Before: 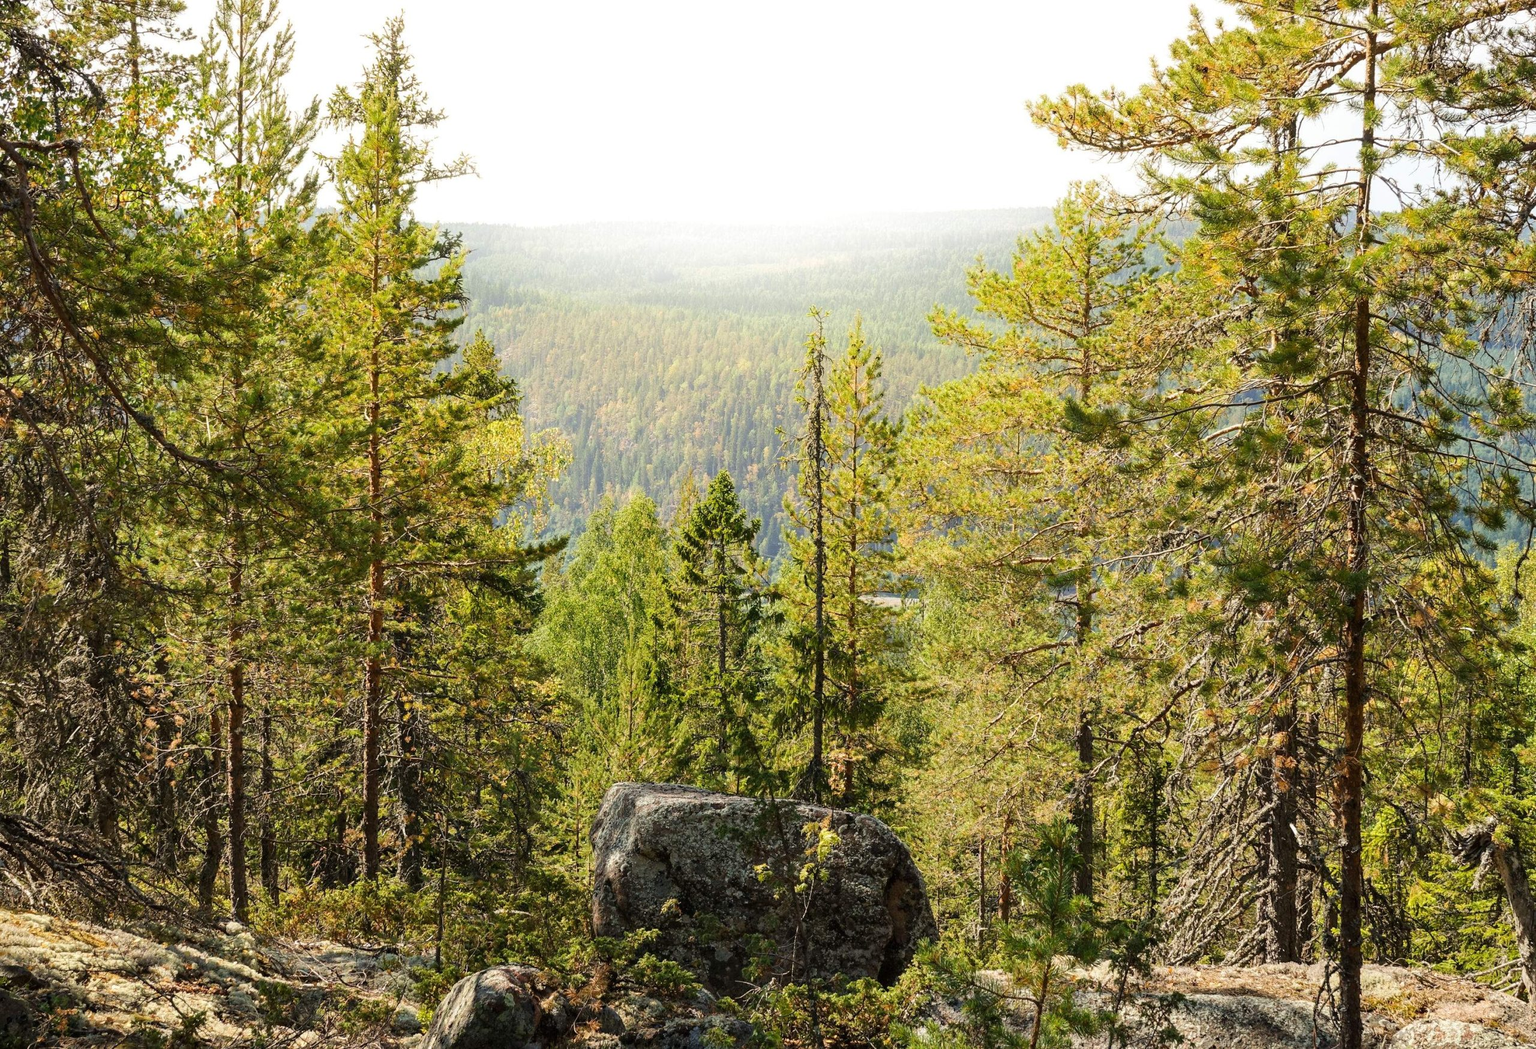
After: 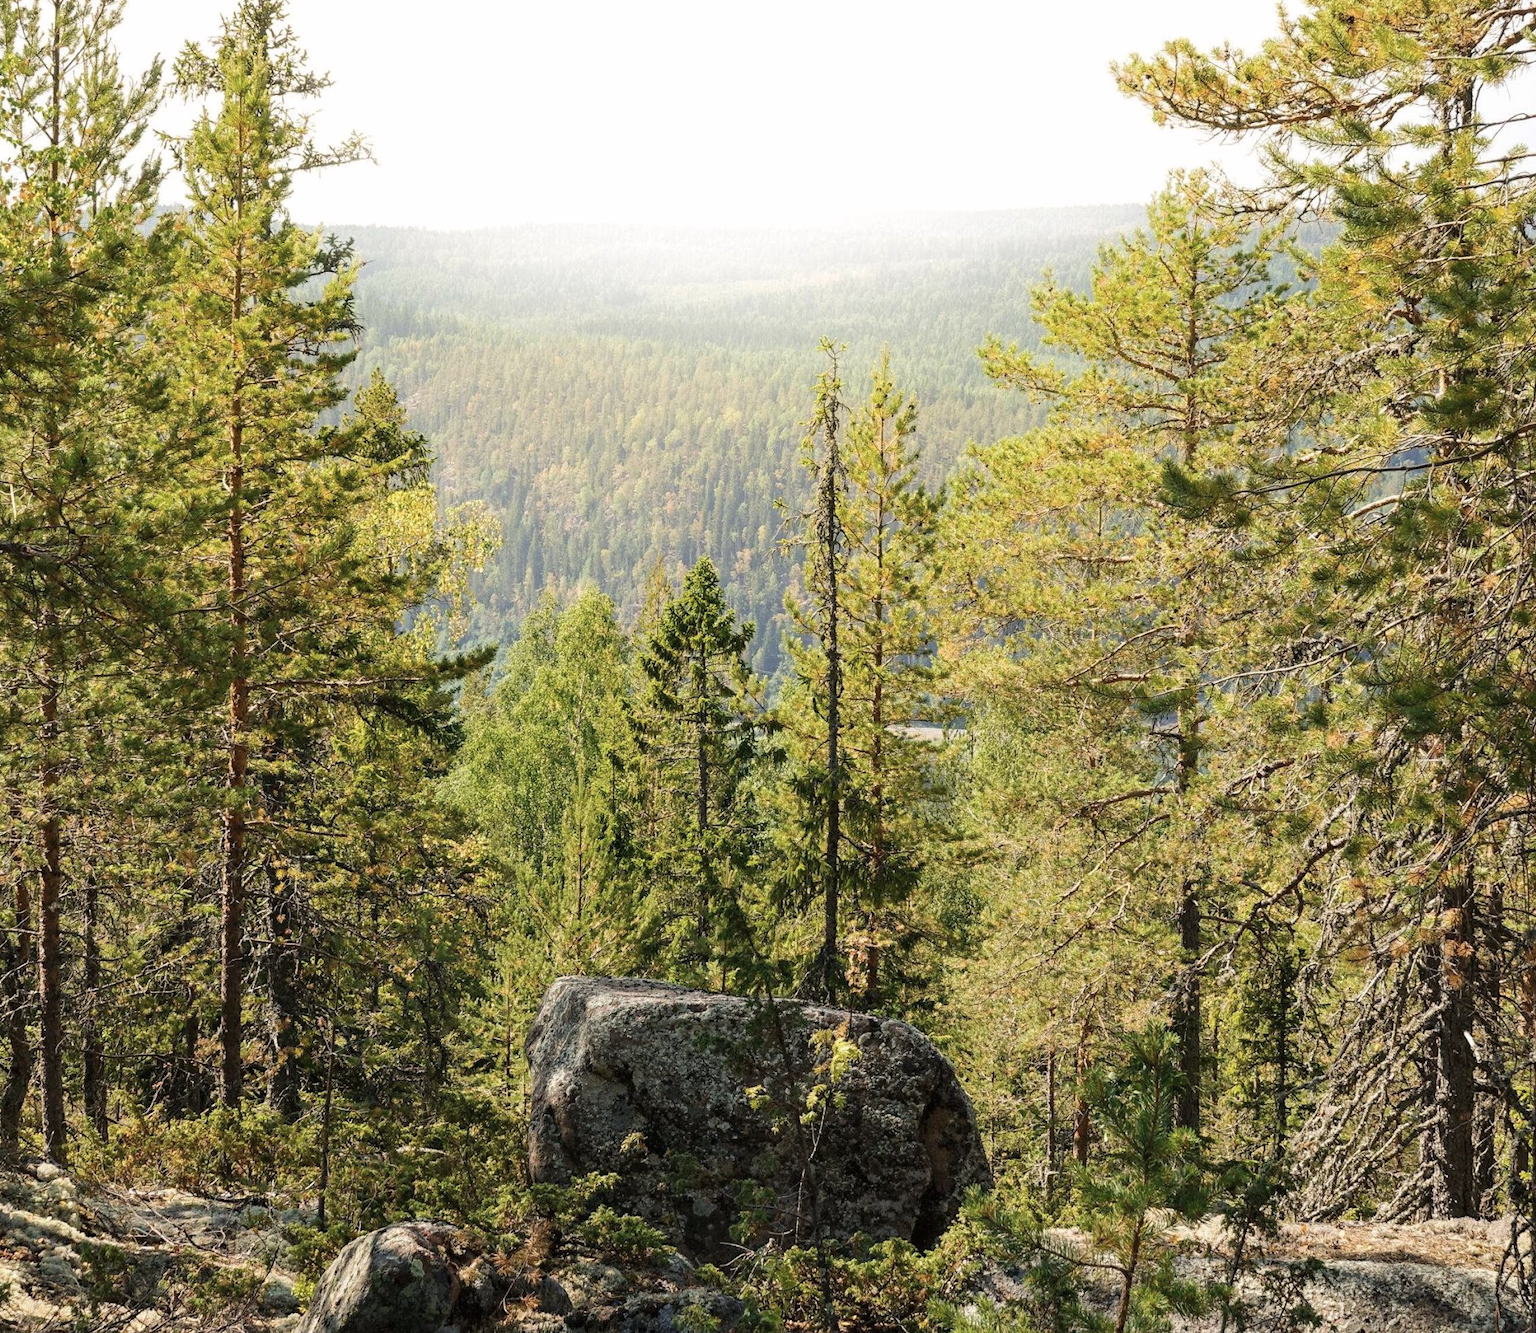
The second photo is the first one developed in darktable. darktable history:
color correction: highlights b* 0, saturation 0.828
crop and rotate: left 12.937%, top 5.302%, right 12.524%
color balance rgb: shadows lift › chroma 2.019%, shadows lift › hue 247.36°, highlights gain › chroma 0.224%, highlights gain › hue 330.16°, perceptual saturation grading › global saturation 0.491%, global vibrance 5.744%
